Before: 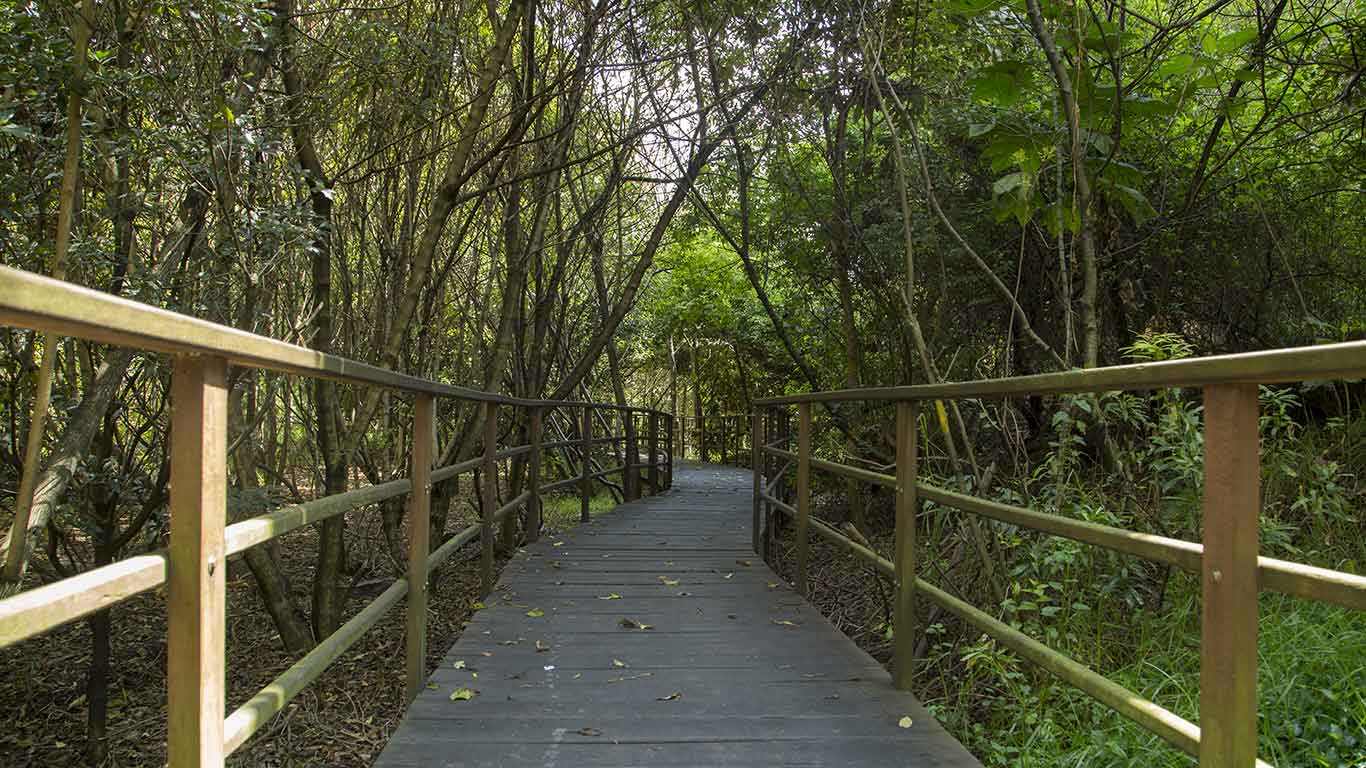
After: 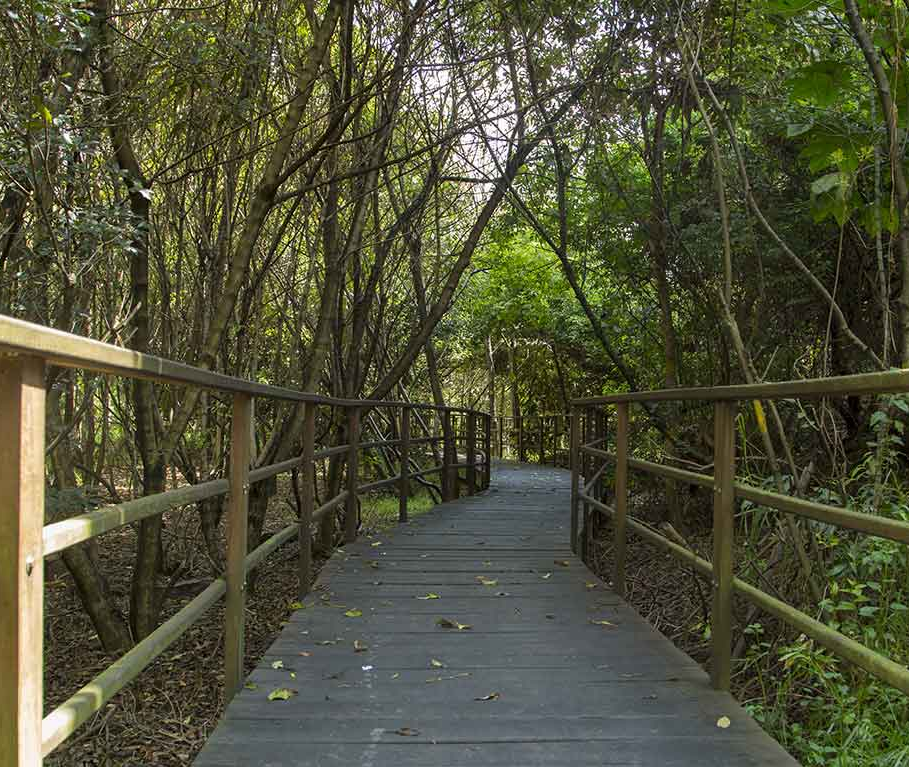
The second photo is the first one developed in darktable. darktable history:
crop and rotate: left 13.353%, right 20.044%
